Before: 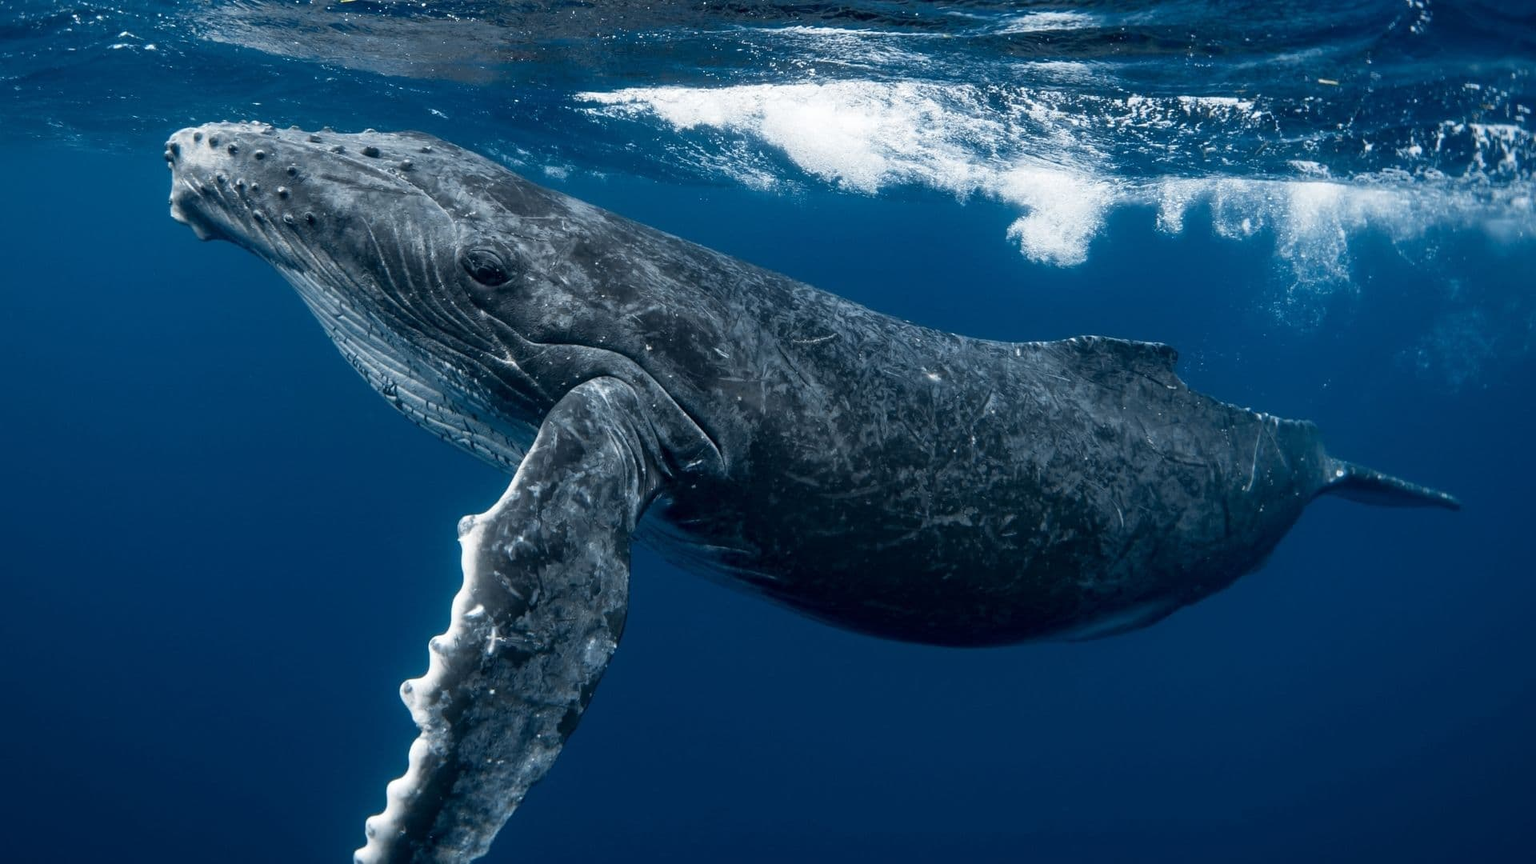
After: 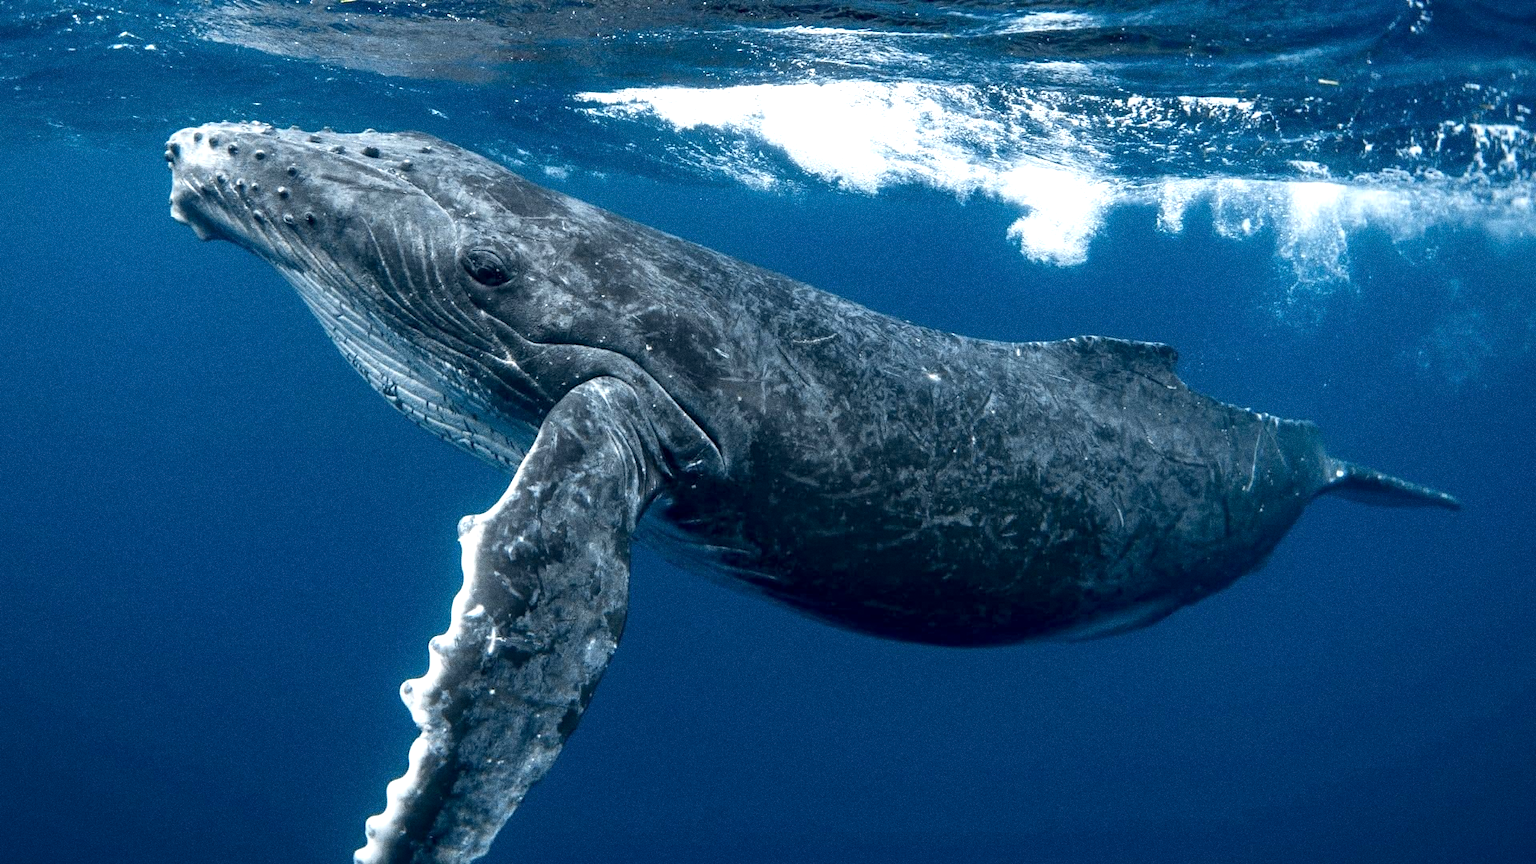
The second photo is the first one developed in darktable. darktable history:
exposure: black level correction 0.001, exposure 0.675 EV, compensate highlight preservation false
grain: coarseness 0.09 ISO, strength 40%
